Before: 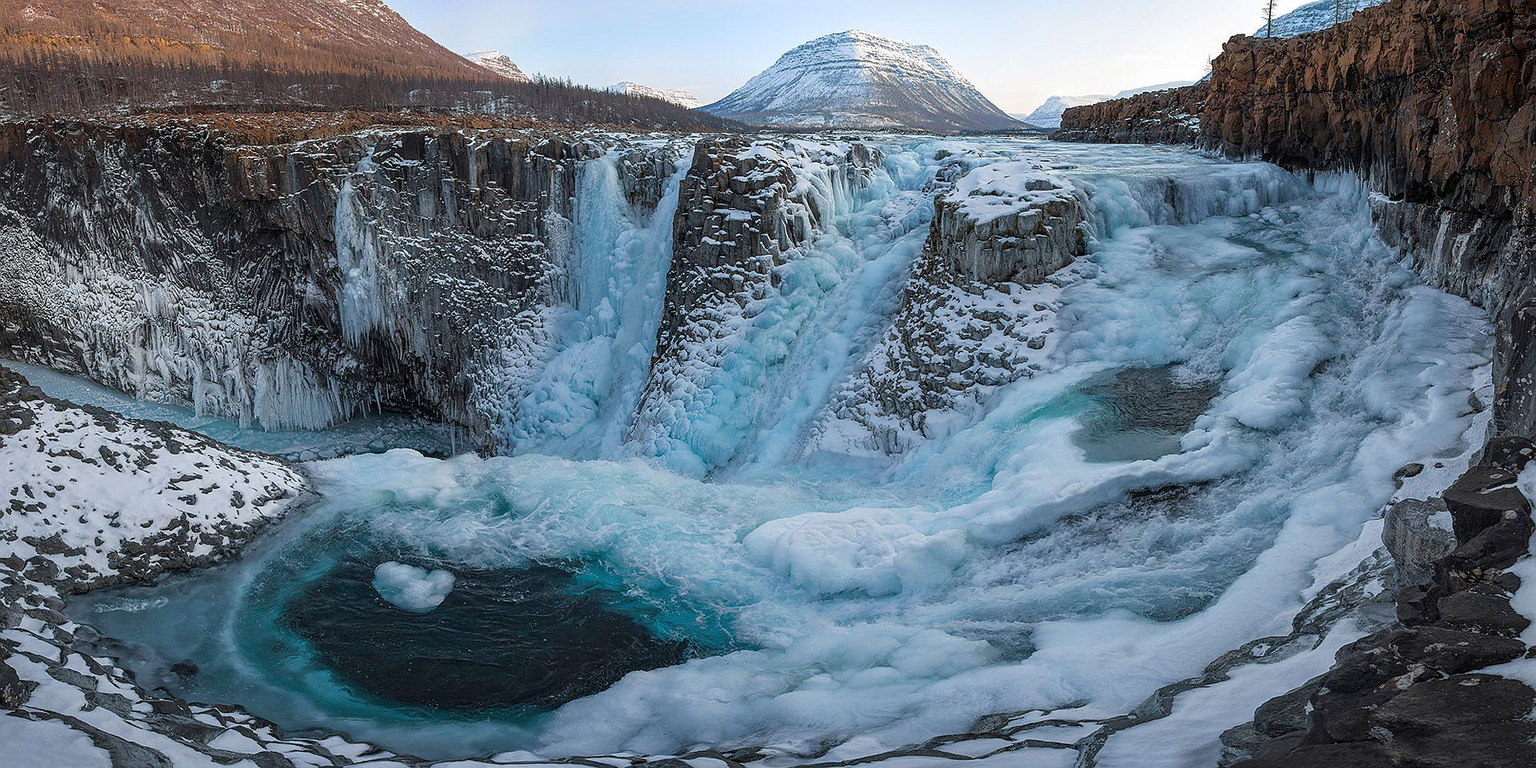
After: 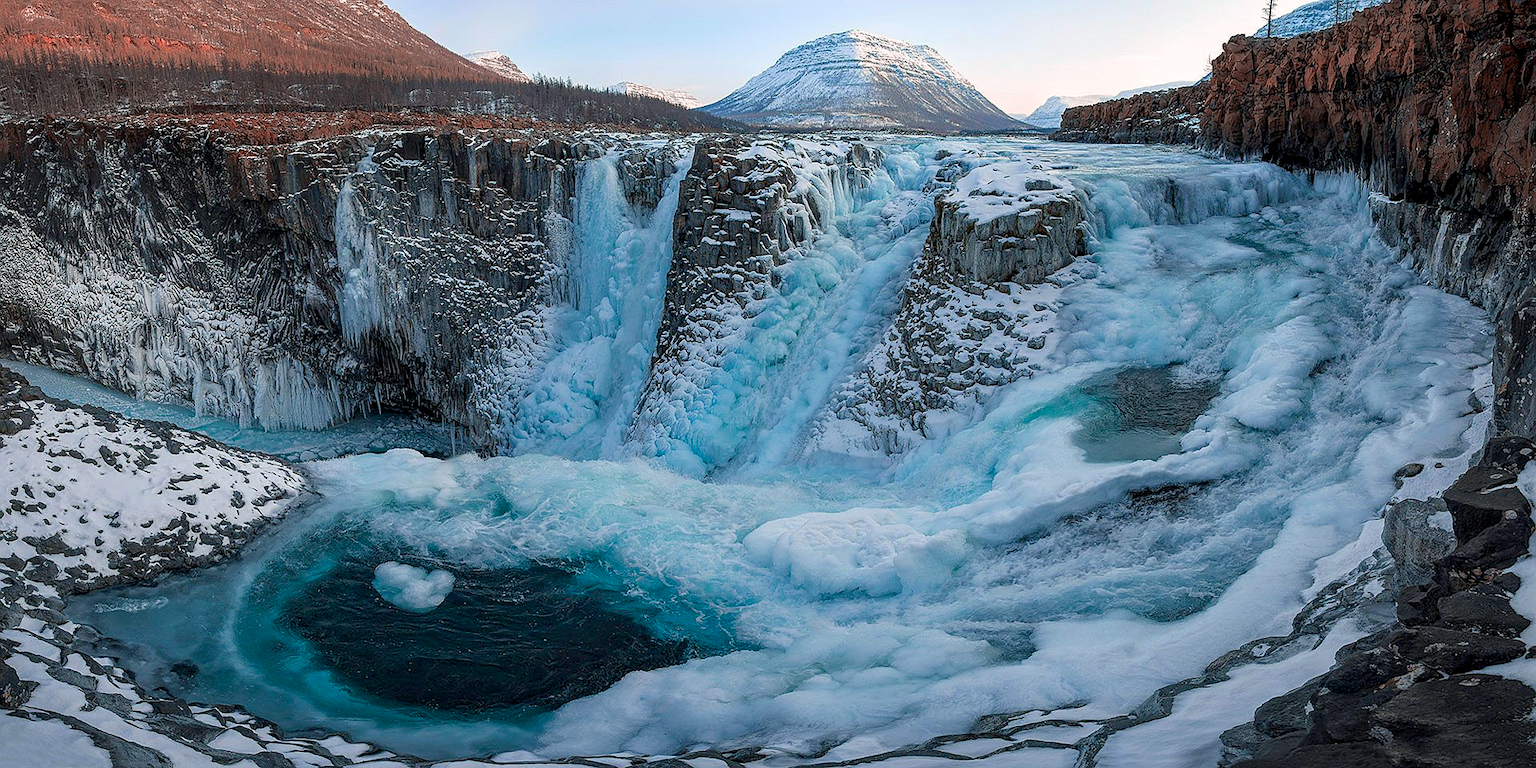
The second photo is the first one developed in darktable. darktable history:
color zones: curves: ch2 [(0, 0.5) (0.084, 0.497) (0.323, 0.335) (0.4, 0.497) (1, 0.5)], process mode strong
color balance rgb: shadows lift › chroma 2%, shadows lift › hue 217.2°, power › hue 60°, highlights gain › chroma 1%, highlights gain › hue 69.6°, global offset › luminance -0.5%, perceptual saturation grading › global saturation 15%, global vibrance 15%
